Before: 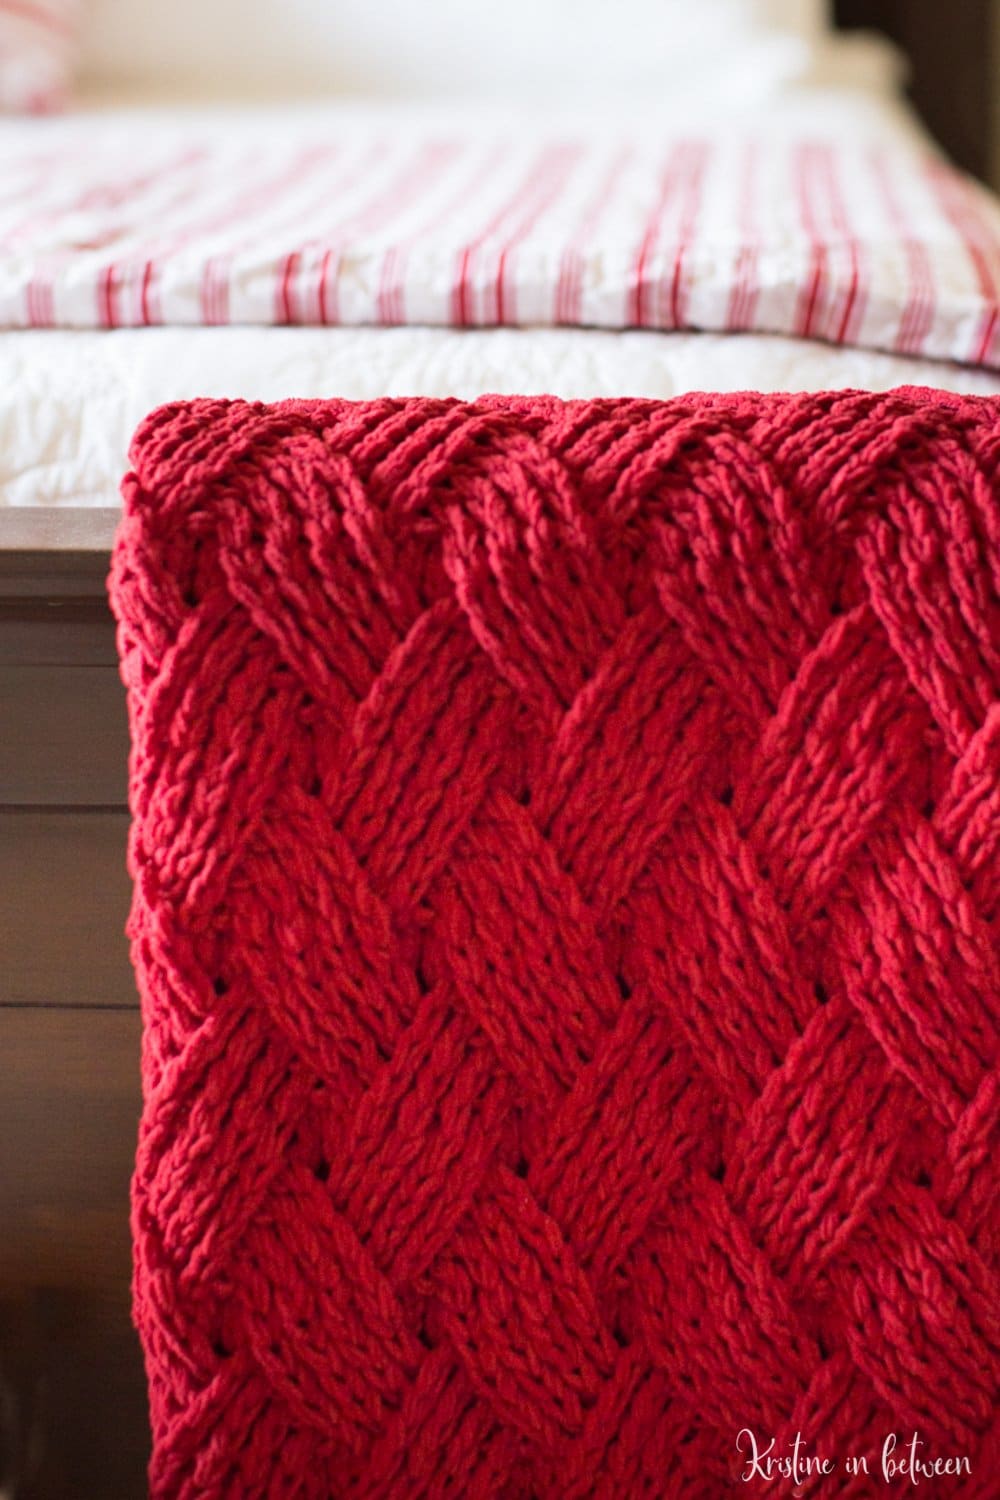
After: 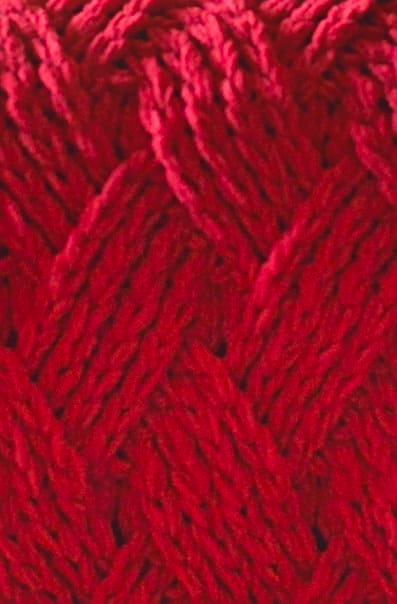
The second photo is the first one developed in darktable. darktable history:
crop: left 30.454%, top 29.9%, right 29.816%, bottom 29.816%
local contrast: detail 69%
sharpen: on, module defaults
tone equalizer: -8 EV -0.418 EV, -7 EV -0.391 EV, -6 EV -0.306 EV, -5 EV -0.215 EV, -3 EV 0.221 EV, -2 EV 0.333 EV, -1 EV 0.397 EV, +0 EV 0.412 EV, edges refinement/feathering 500, mask exposure compensation -1.57 EV, preserve details no
